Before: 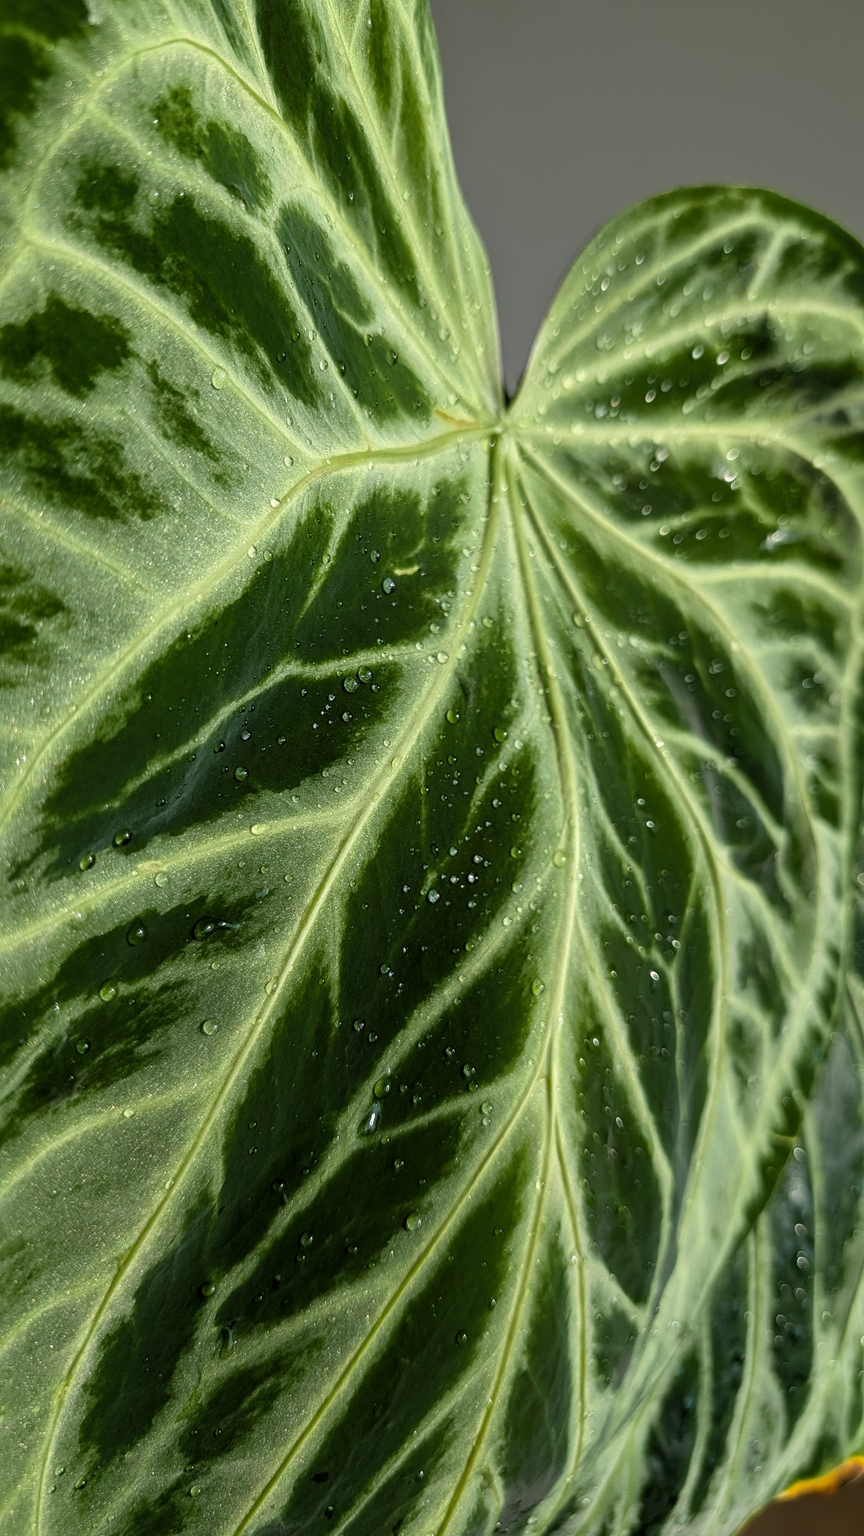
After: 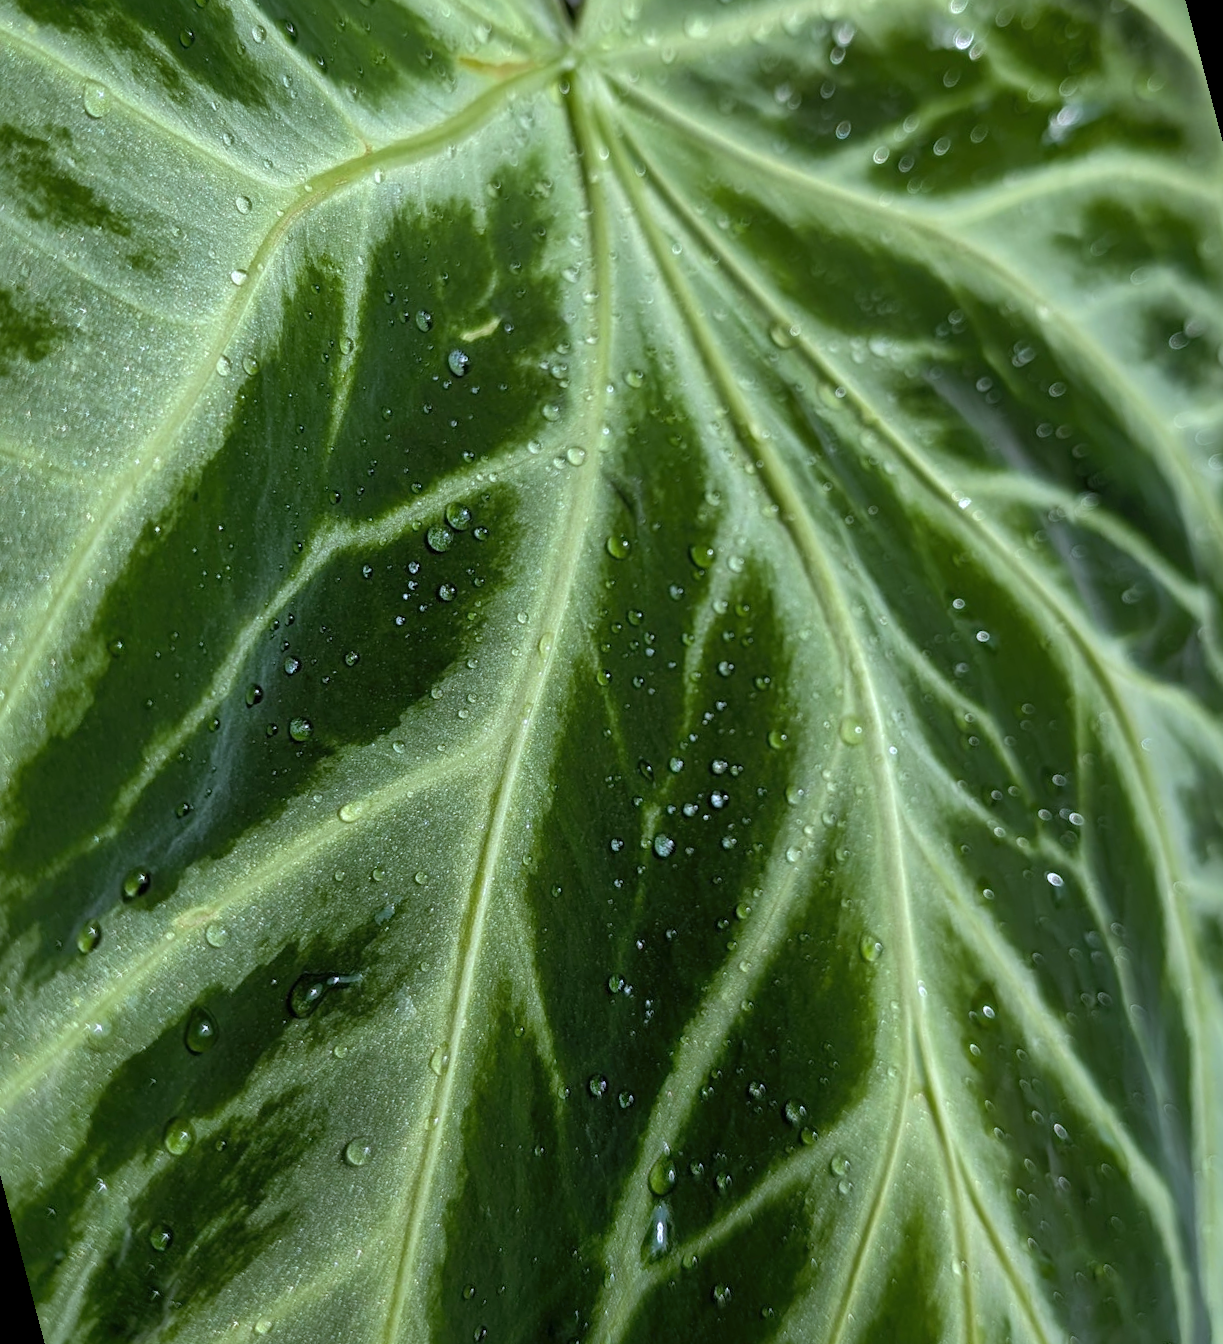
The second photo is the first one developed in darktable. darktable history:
tone equalizer: on, module defaults
rotate and perspective: rotation -14.8°, crop left 0.1, crop right 0.903, crop top 0.25, crop bottom 0.748
white balance: red 0.948, green 1.02, blue 1.176
crop and rotate: left 13.15%, top 5.251%, right 12.609%
shadows and highlights: on, module defaults
